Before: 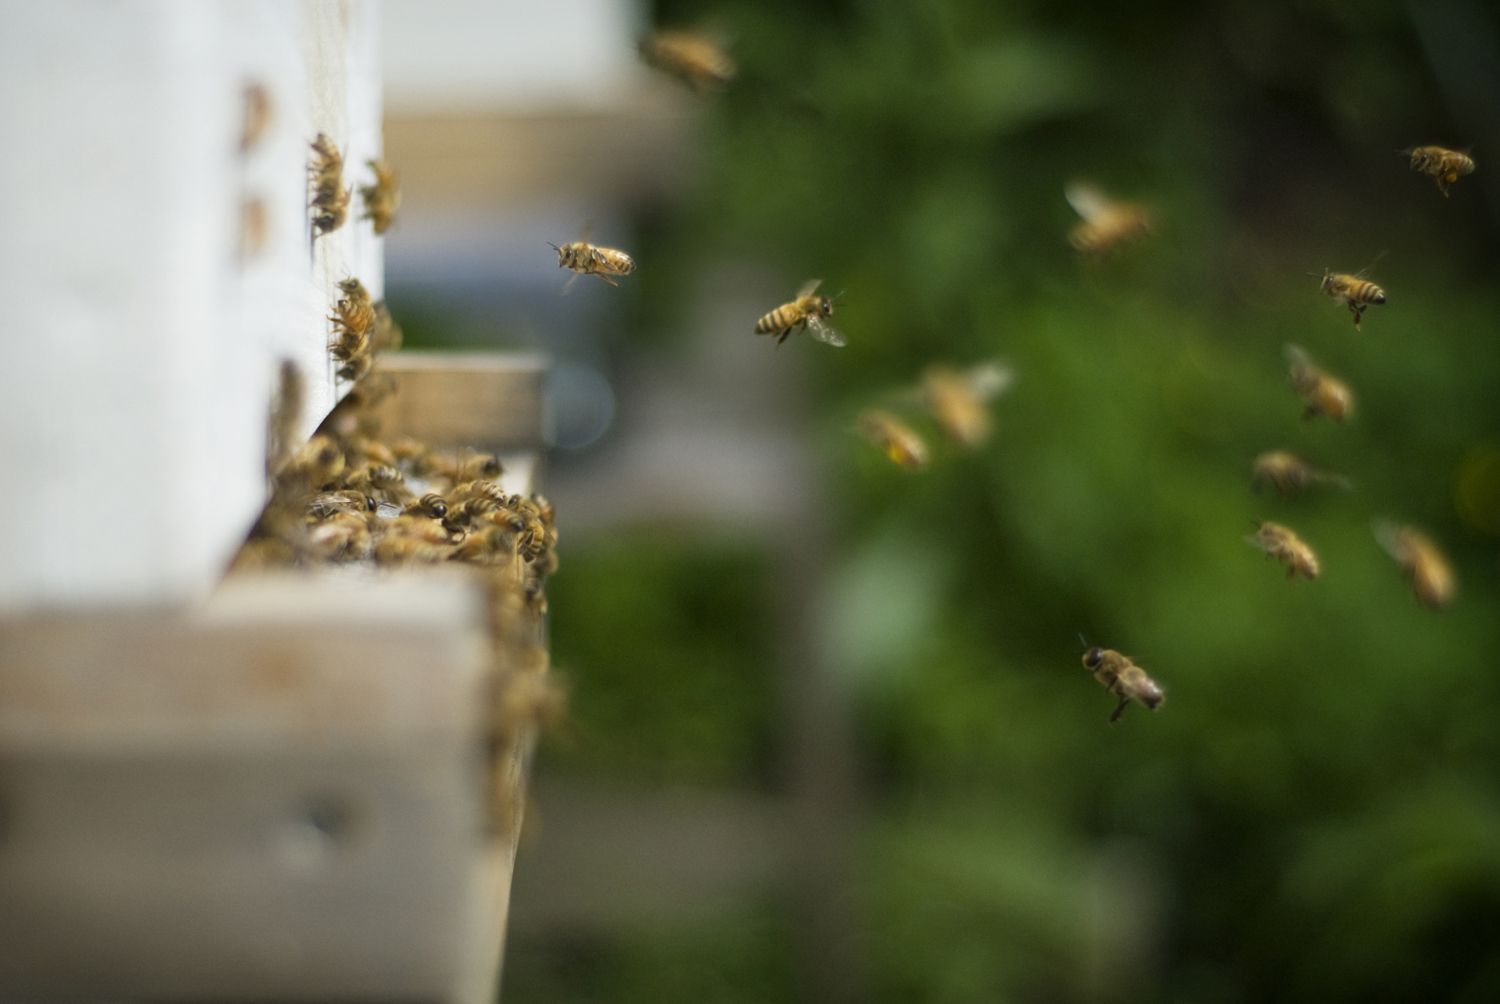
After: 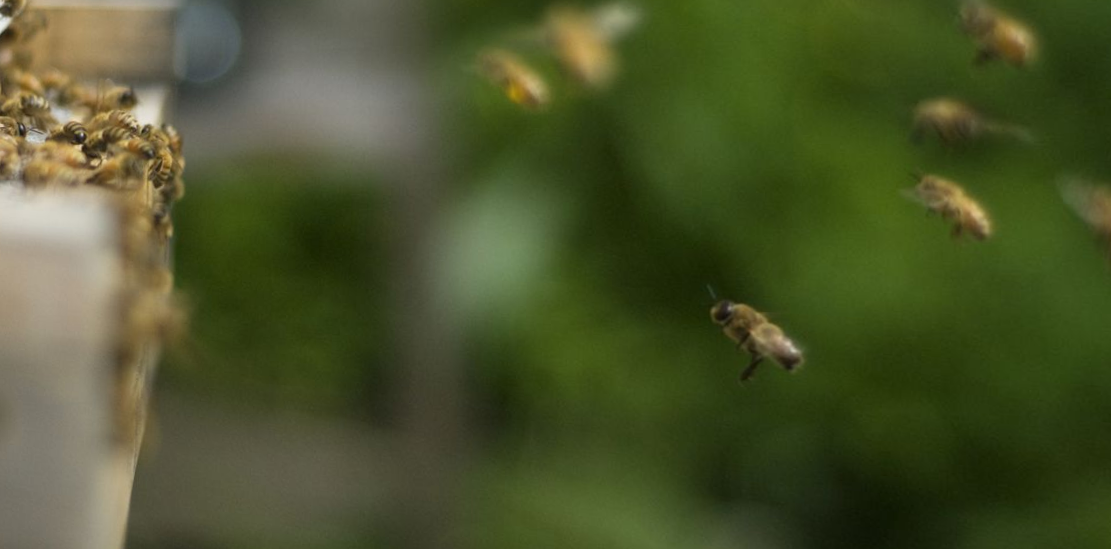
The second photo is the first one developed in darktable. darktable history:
crop and rotate: left 17.299%, top 35.115%, right 7.015%, bottom 1.024%
rotate and perspective: rotation 1.69°, lens shift (vertical) -0.023, lens shift (horizontal) -0.291, crop left 0.025, crop right 0.988, crop top 0.092, crop bottom 0.842
